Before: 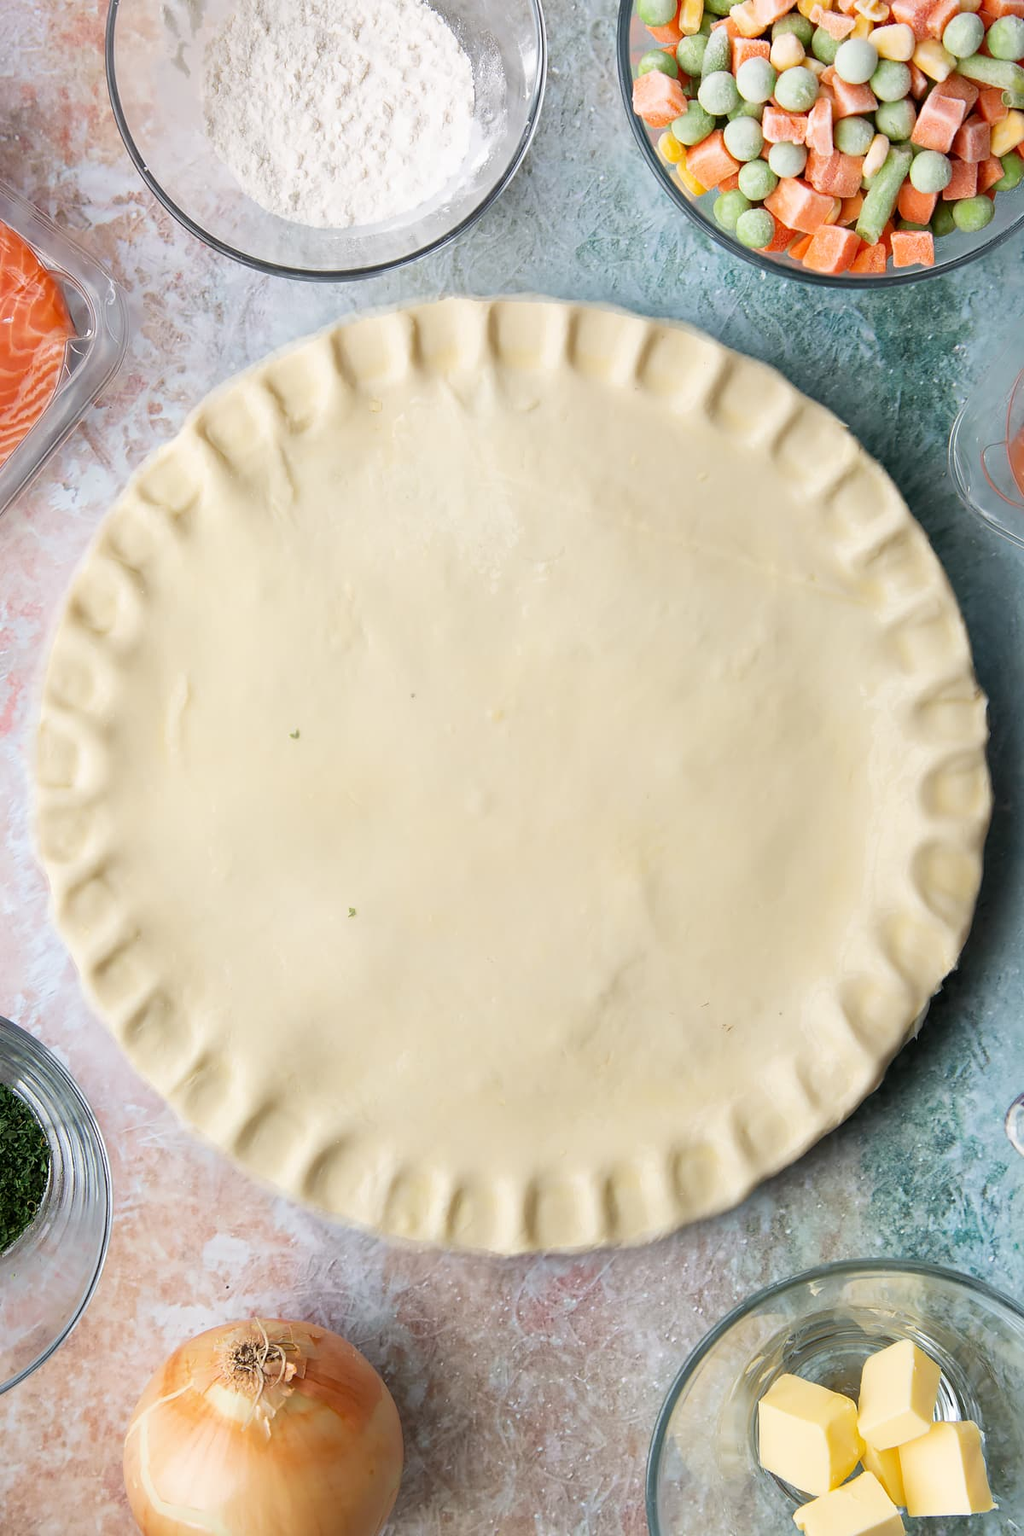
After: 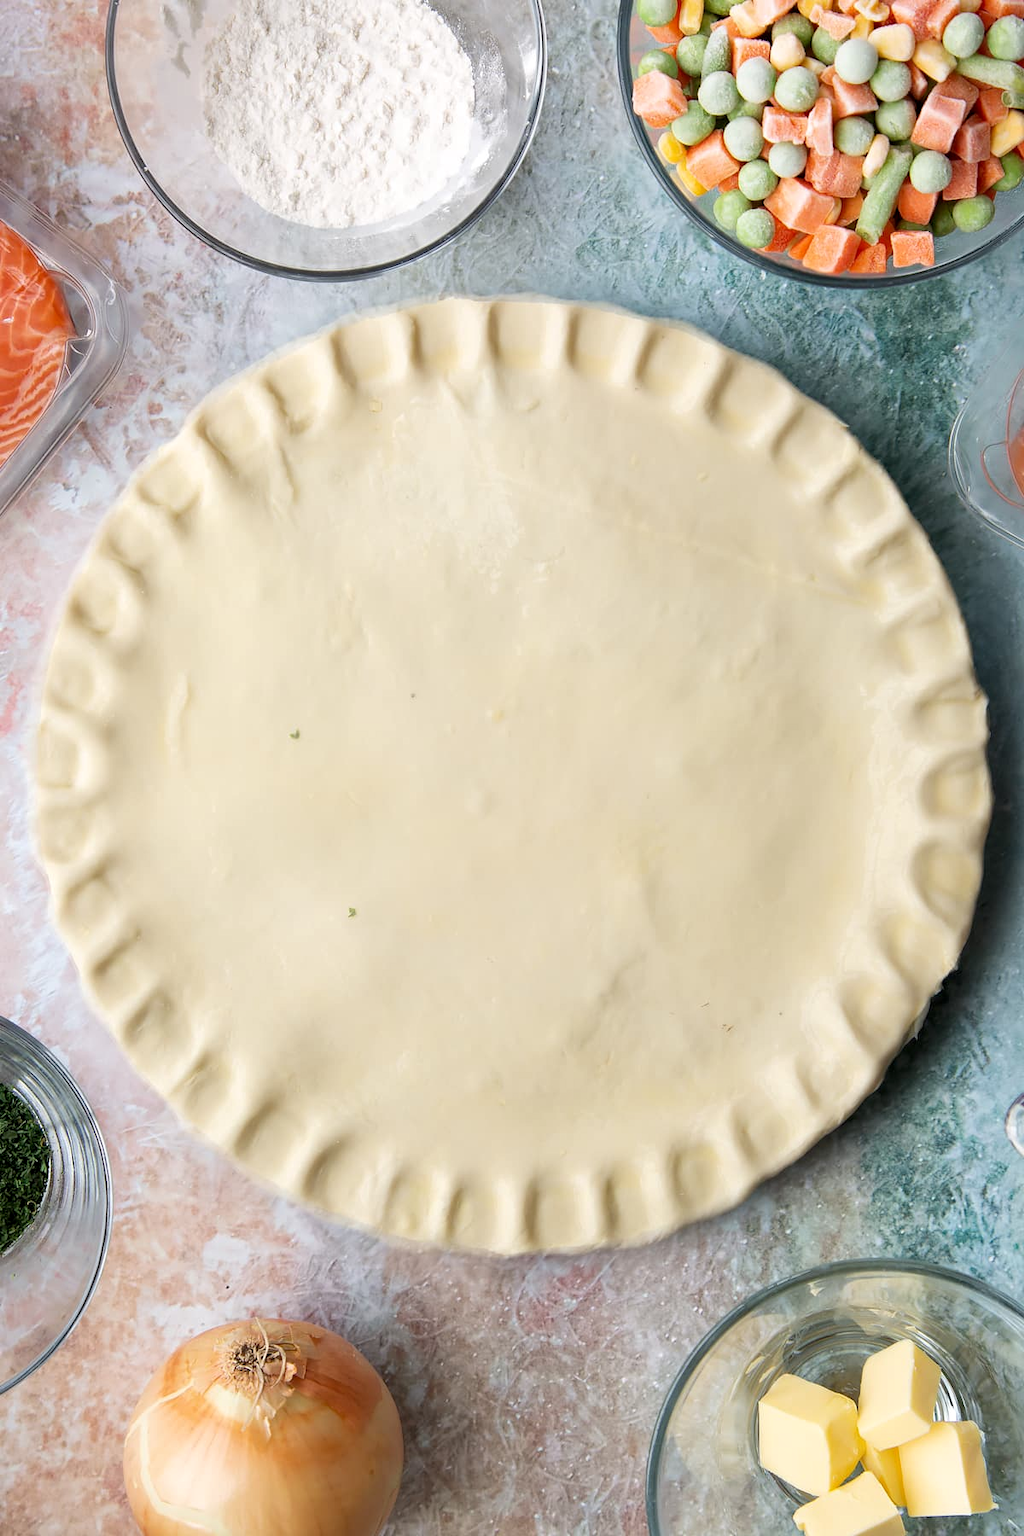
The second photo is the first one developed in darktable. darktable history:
local contrast: highlights 102%, shadows 102%, detail 120%, midtone range 0.2
